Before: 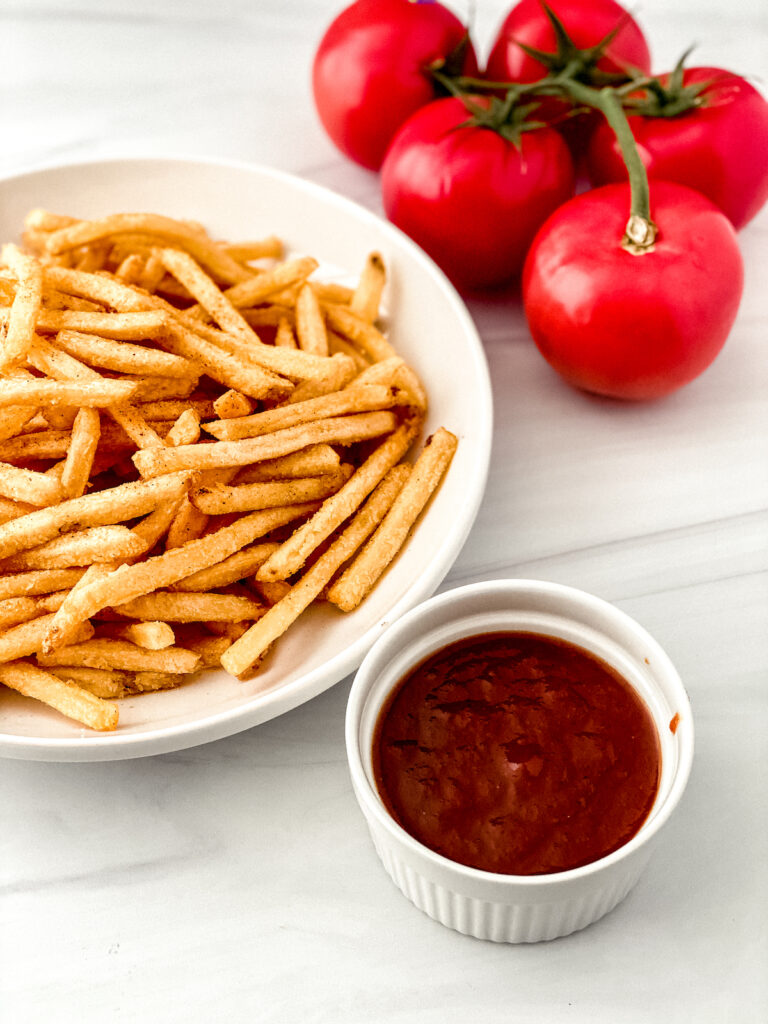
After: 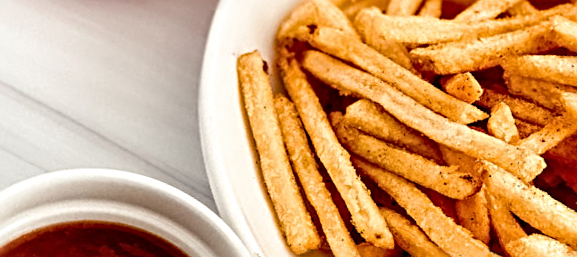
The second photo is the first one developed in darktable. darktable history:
crop and rotate: angle 16.12°, top 30.835%, bottom 35.653%
sharpen: radius 4
